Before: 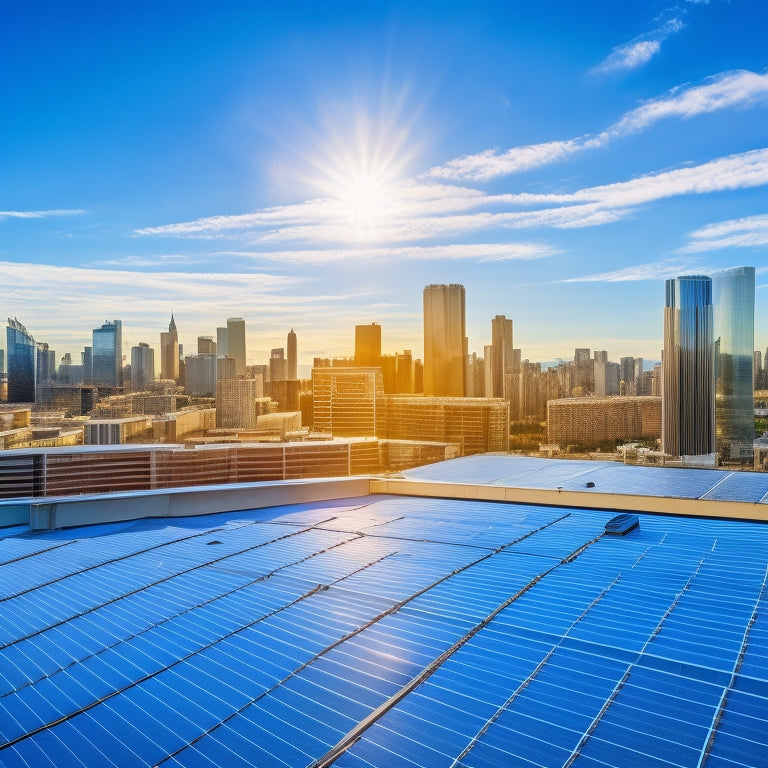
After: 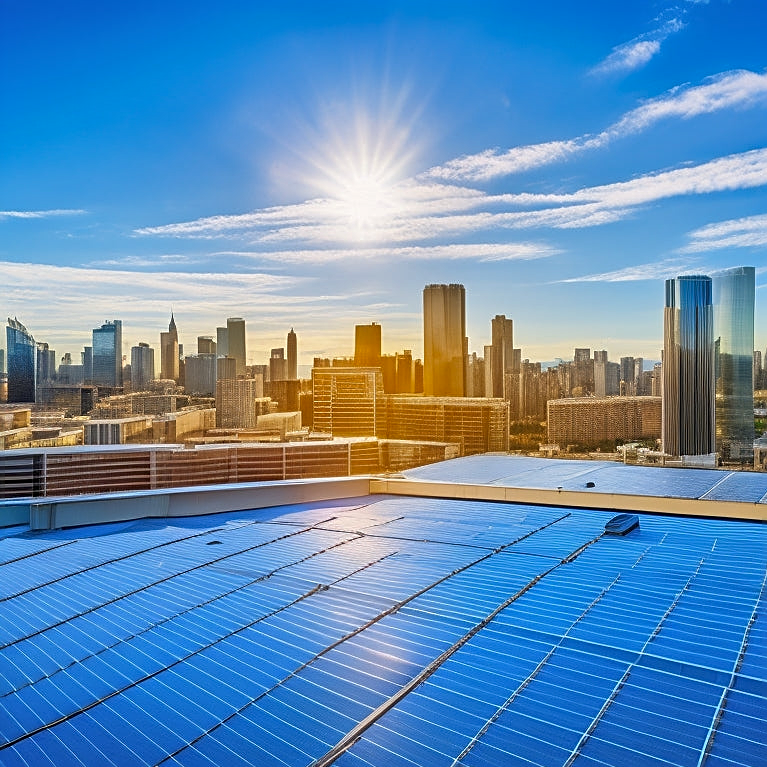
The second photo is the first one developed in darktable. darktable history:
shadows and highlights: shadows 60, highlights -60.23, soften with gaussian
sharpen: on, module defaults
